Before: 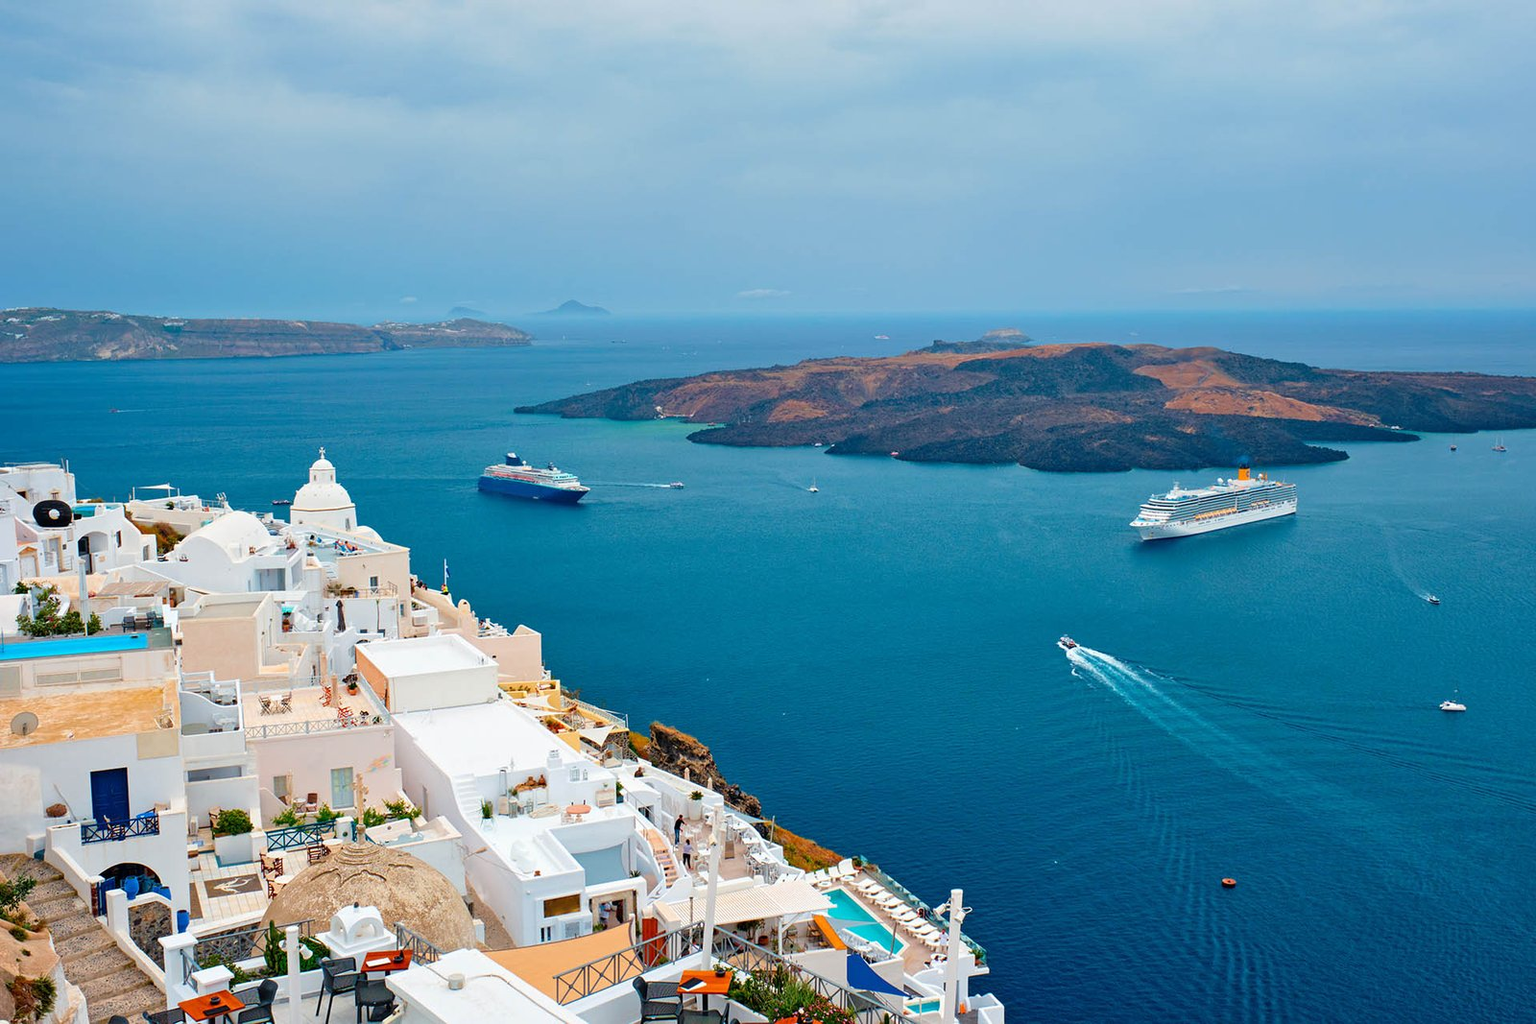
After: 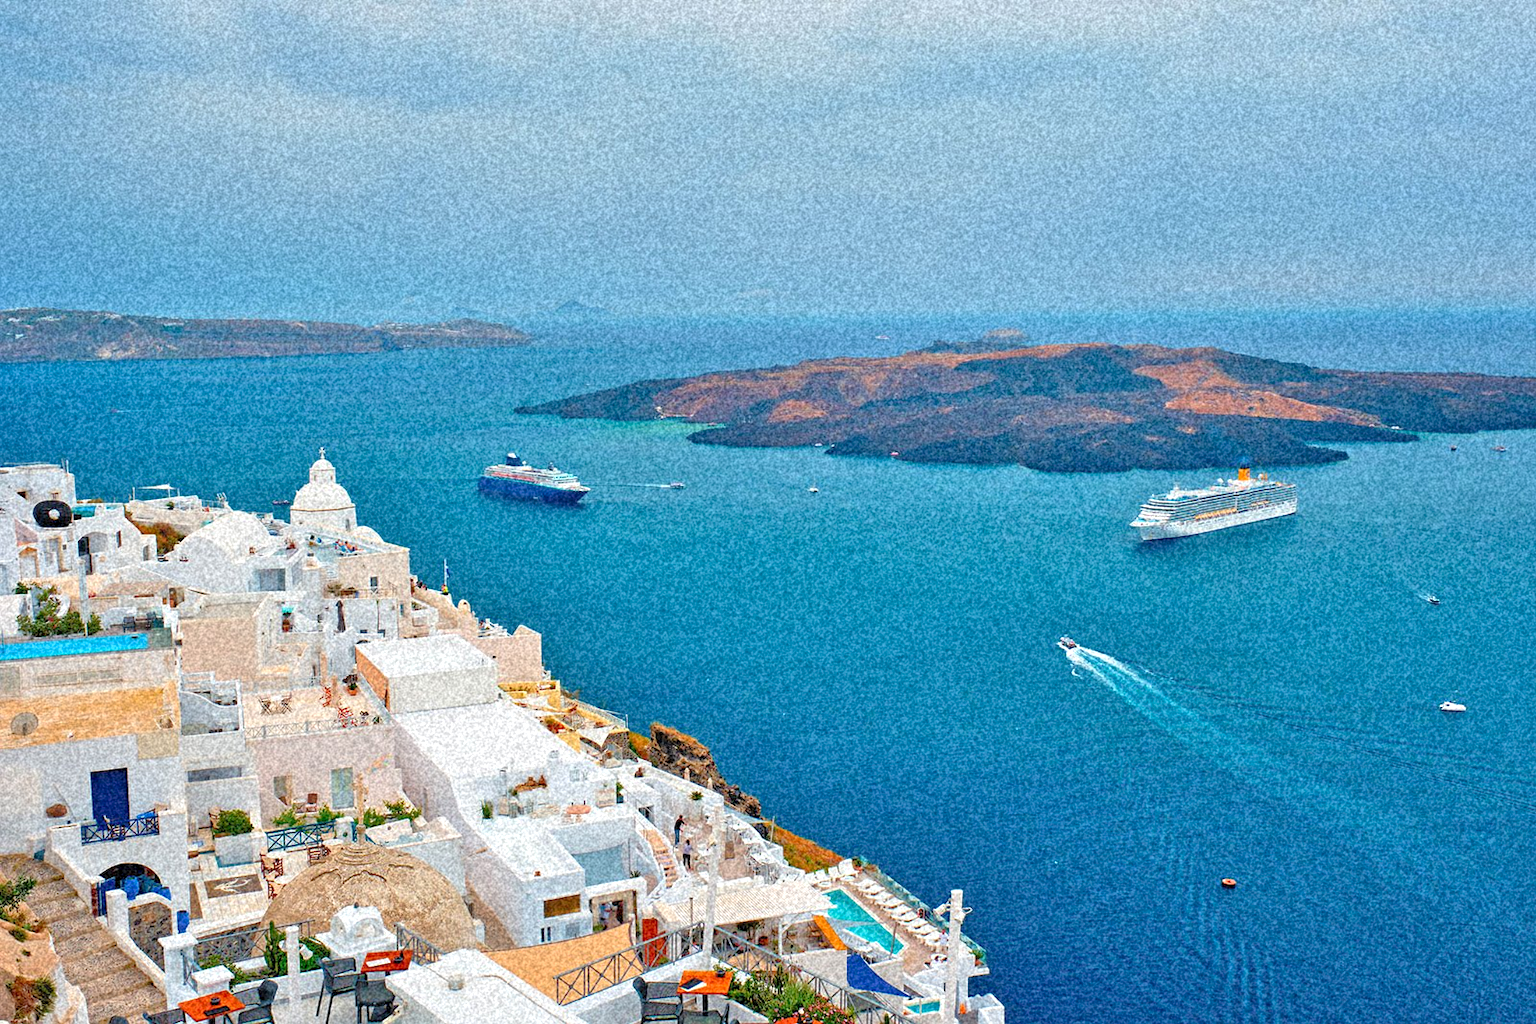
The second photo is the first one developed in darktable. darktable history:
grain: coarseness 46.9 ISO, strength 50.21%, mid-tones bias 0%
tone equalizer: -7 EV 0.15 EV, -6 EV 0.6 EV, -5 EV 1.15 EV, -4 EV 1.33 EV, -3 EV 1.15 EV, -2 EV 0.6 EV, -1 EV 0.15 EV, mask exposure compensation -0.5 EV
